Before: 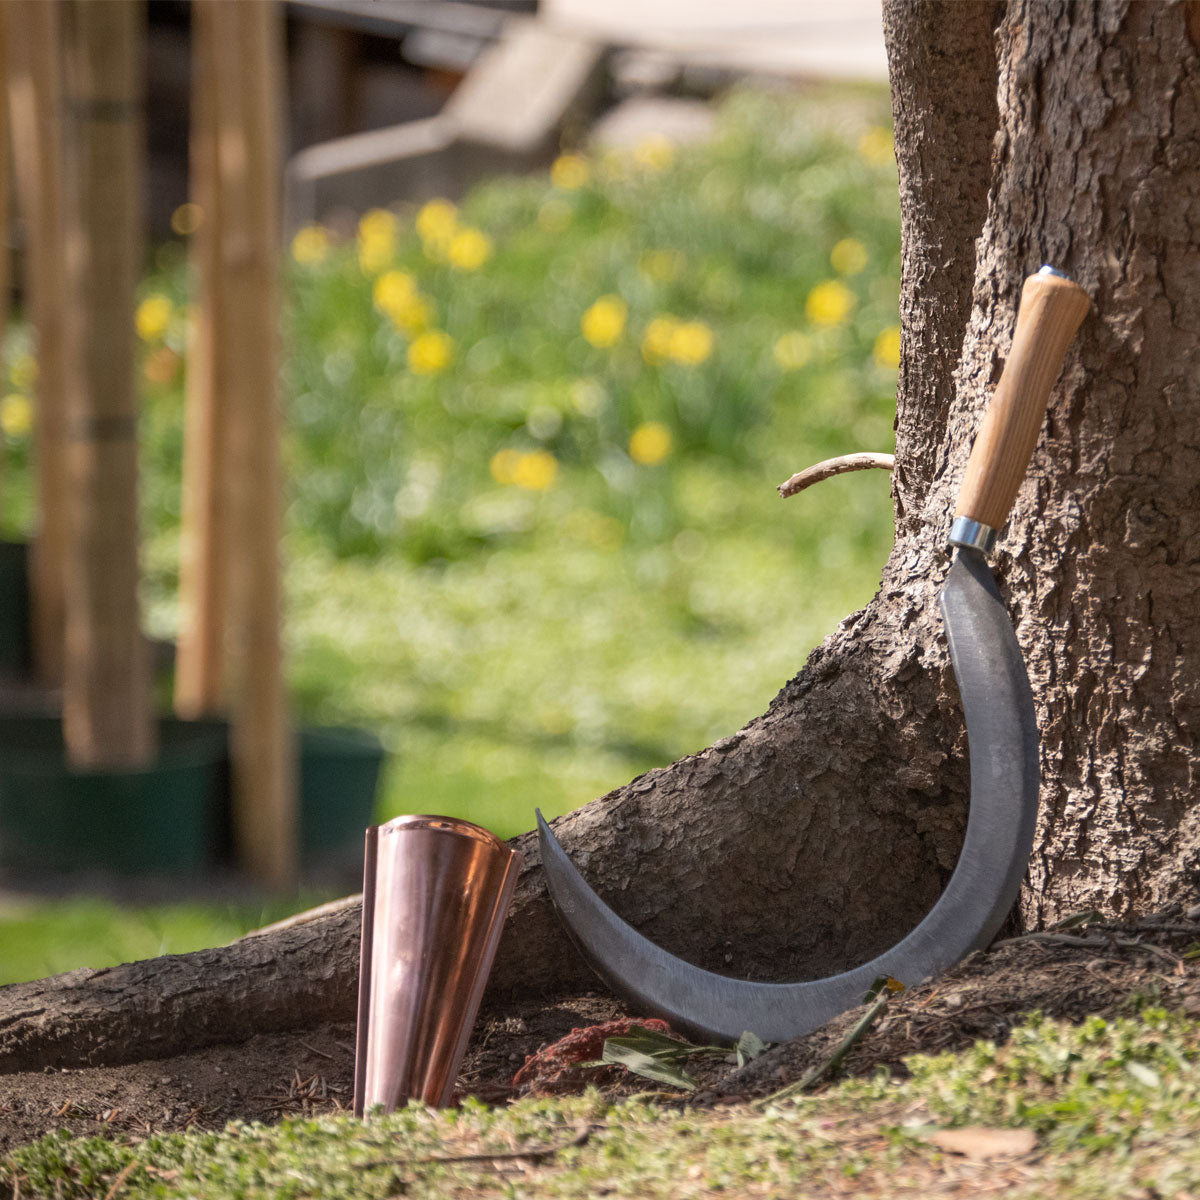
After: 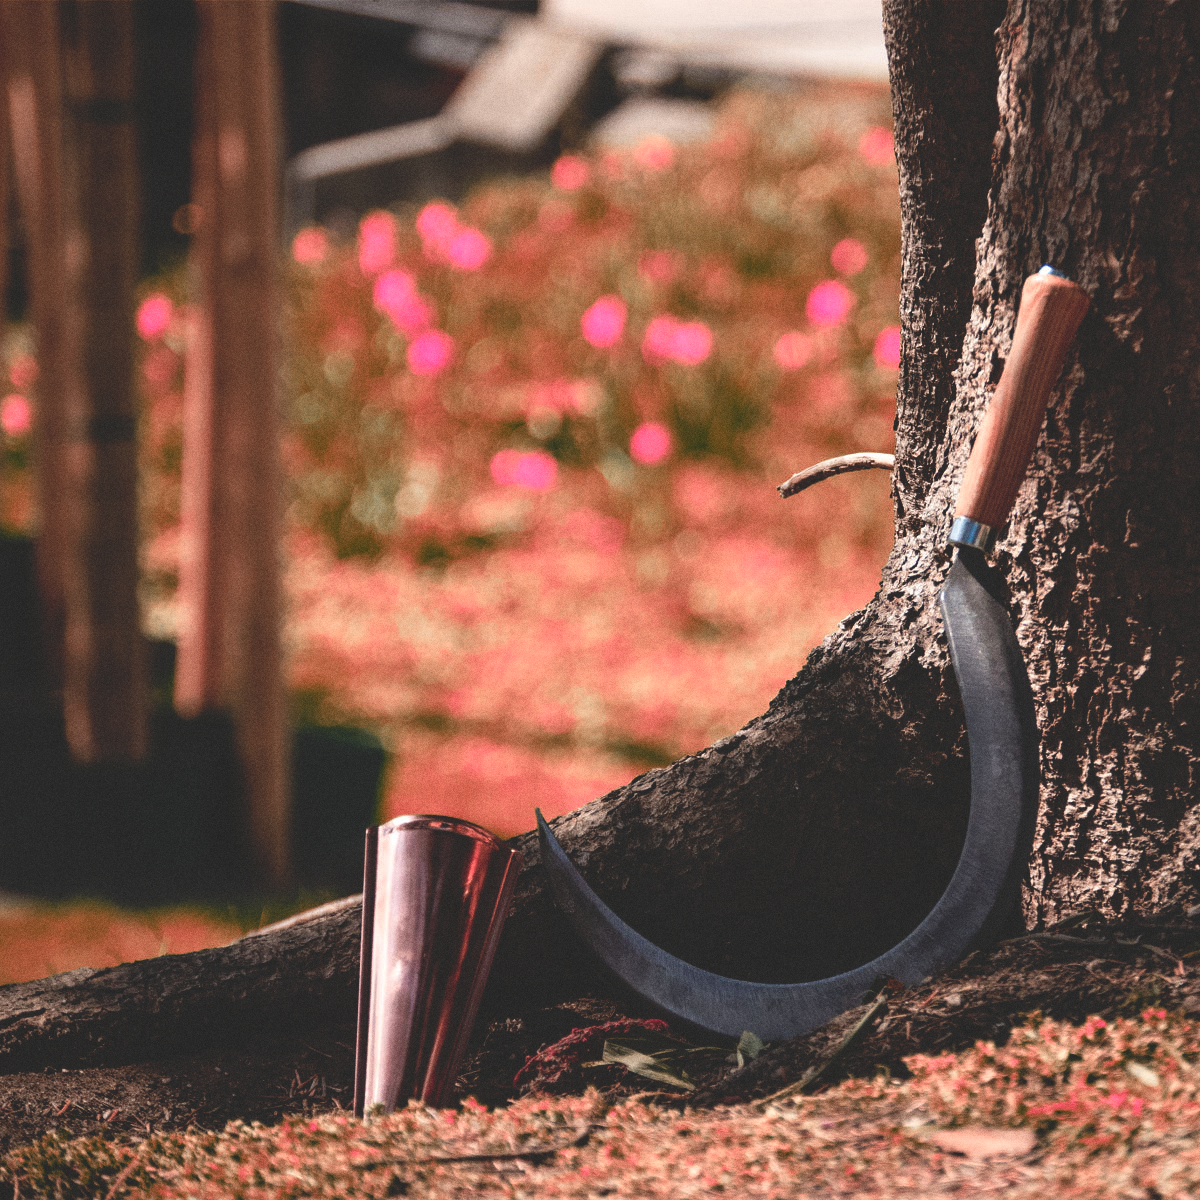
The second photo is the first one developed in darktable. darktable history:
color zones: curves: ch2 [(0, 0.488) (0.143, 0.417) (0.286, 0.212) (0.429, 0.179) (0.571, 0.154) (0.714, 0.415) (0.857, 0.495) (1, 0.488)]
grain: coarseness 0.09 ISO
base curve: curves: ch0 [(0, 0.02) (0.083, 0.036) (1, 1)], preserve colors none
